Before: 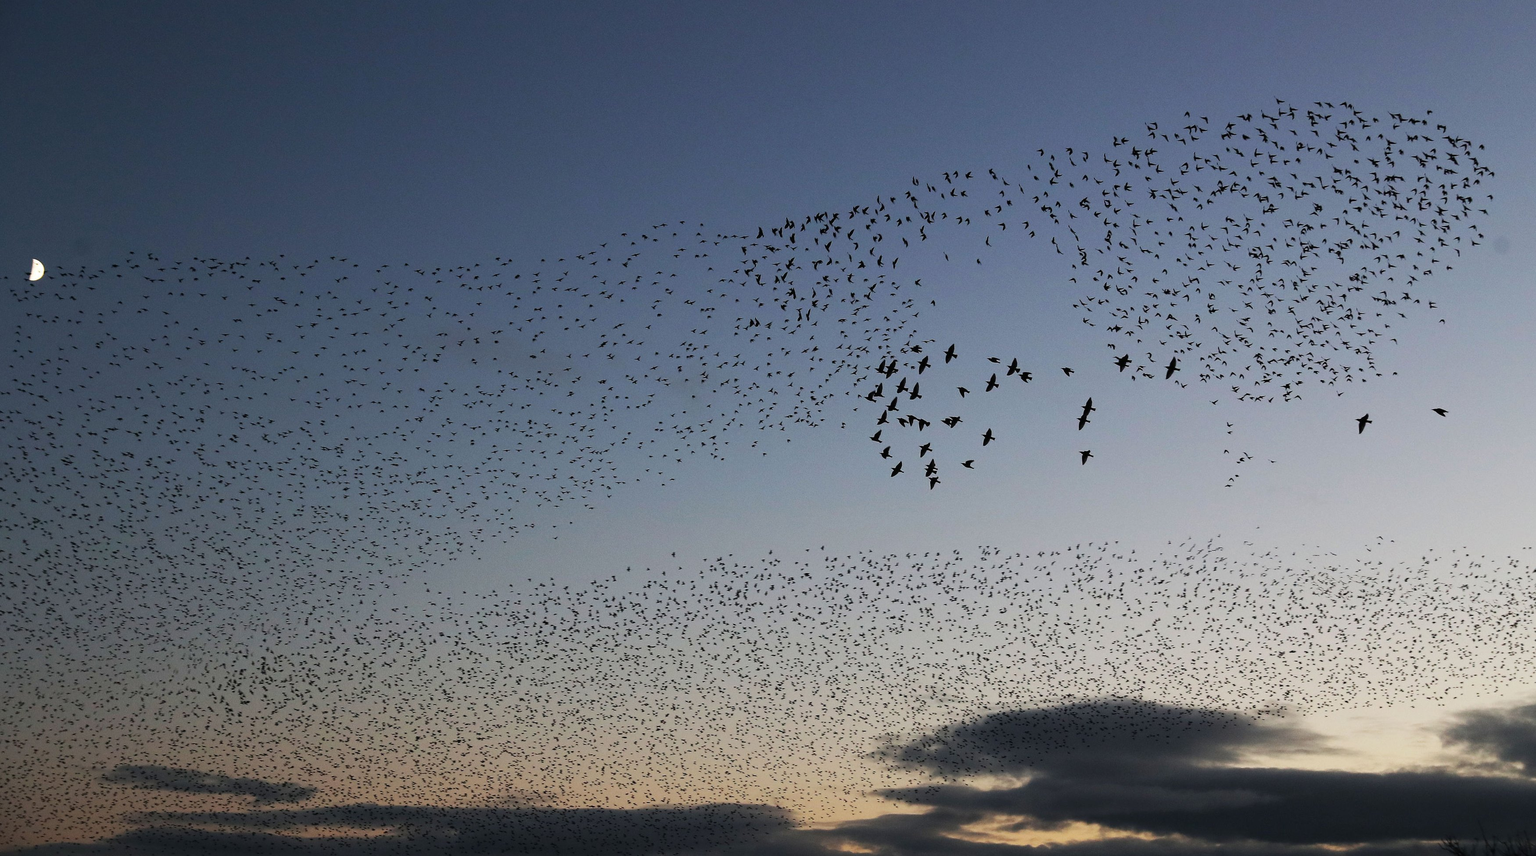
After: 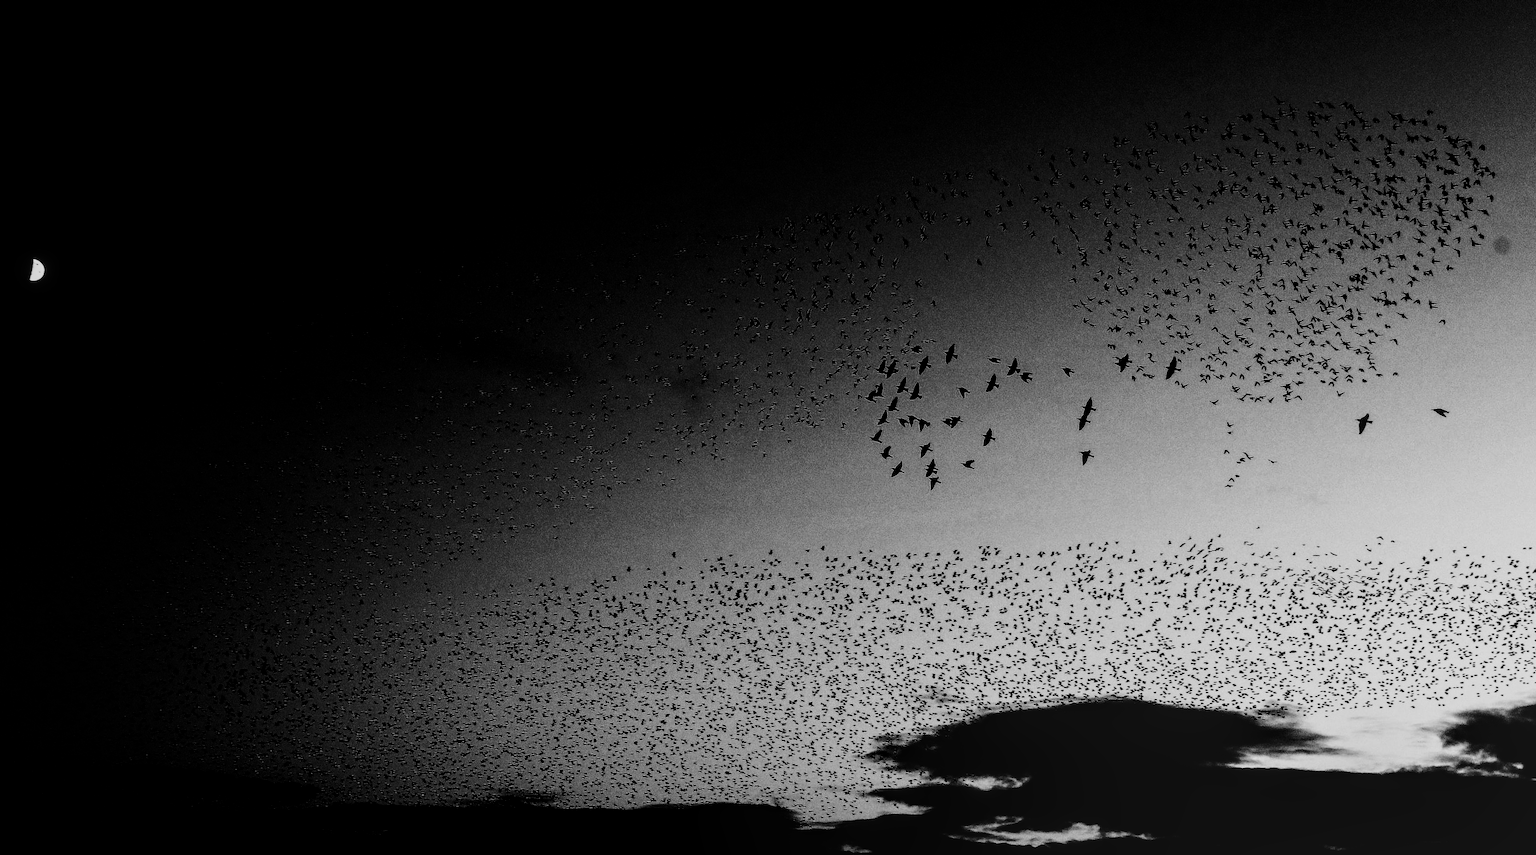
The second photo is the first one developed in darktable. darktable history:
exposure: black level correction 0.001, exposure -0.203 EV, compensate highlight preservation false
color calibration: output gray [0.21, 0.42, 0.37, 0], illuminant as shot in camera, x 0.37, y 0.382, temperature 4317.19 K
local contrast: on, module defaults
contrast brightness saturation: contrast 0.776, brightness -0.996, saturation 0.986
